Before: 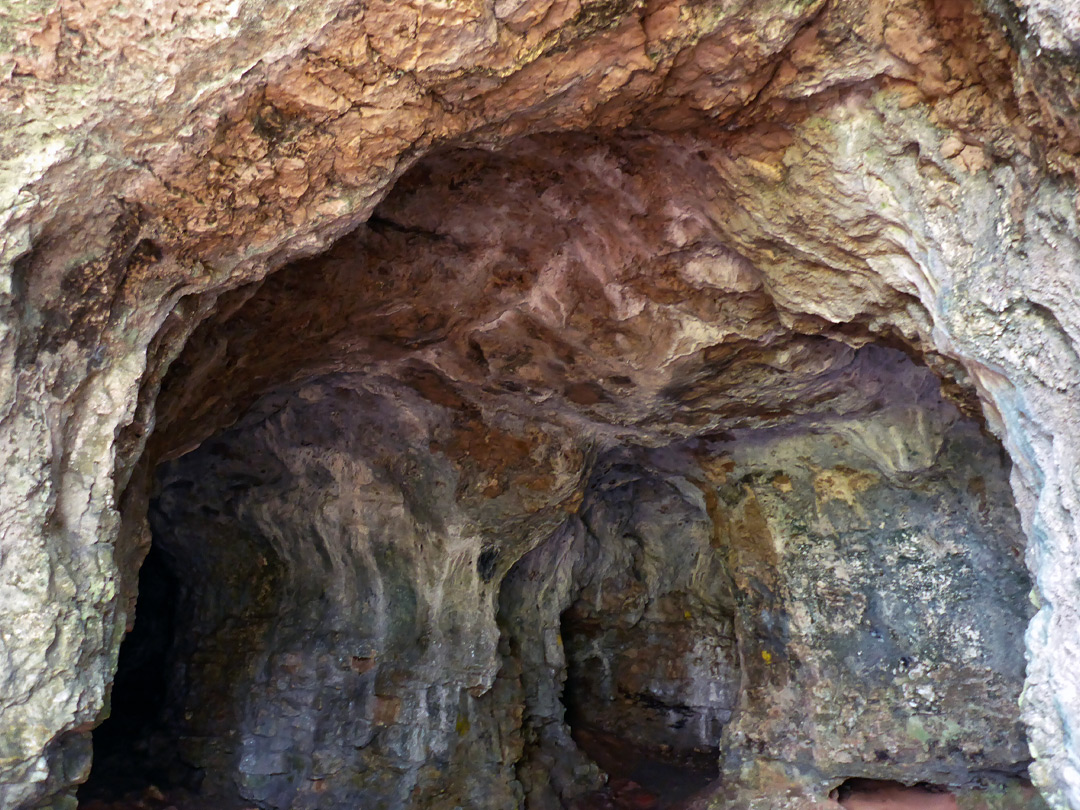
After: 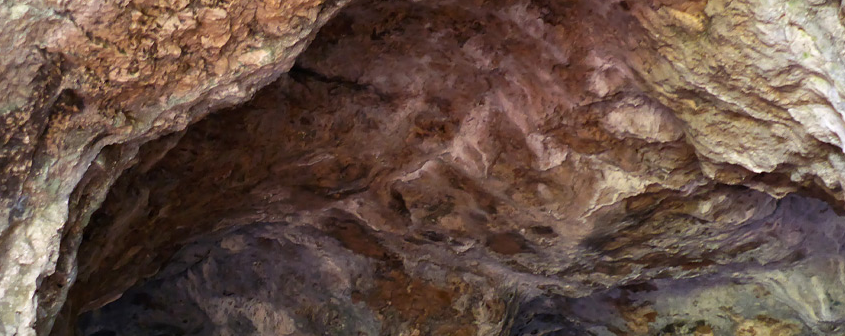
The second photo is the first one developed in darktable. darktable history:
crop: left 7.304%, top 18.525%, right 14.447%, bottom 39.937%
